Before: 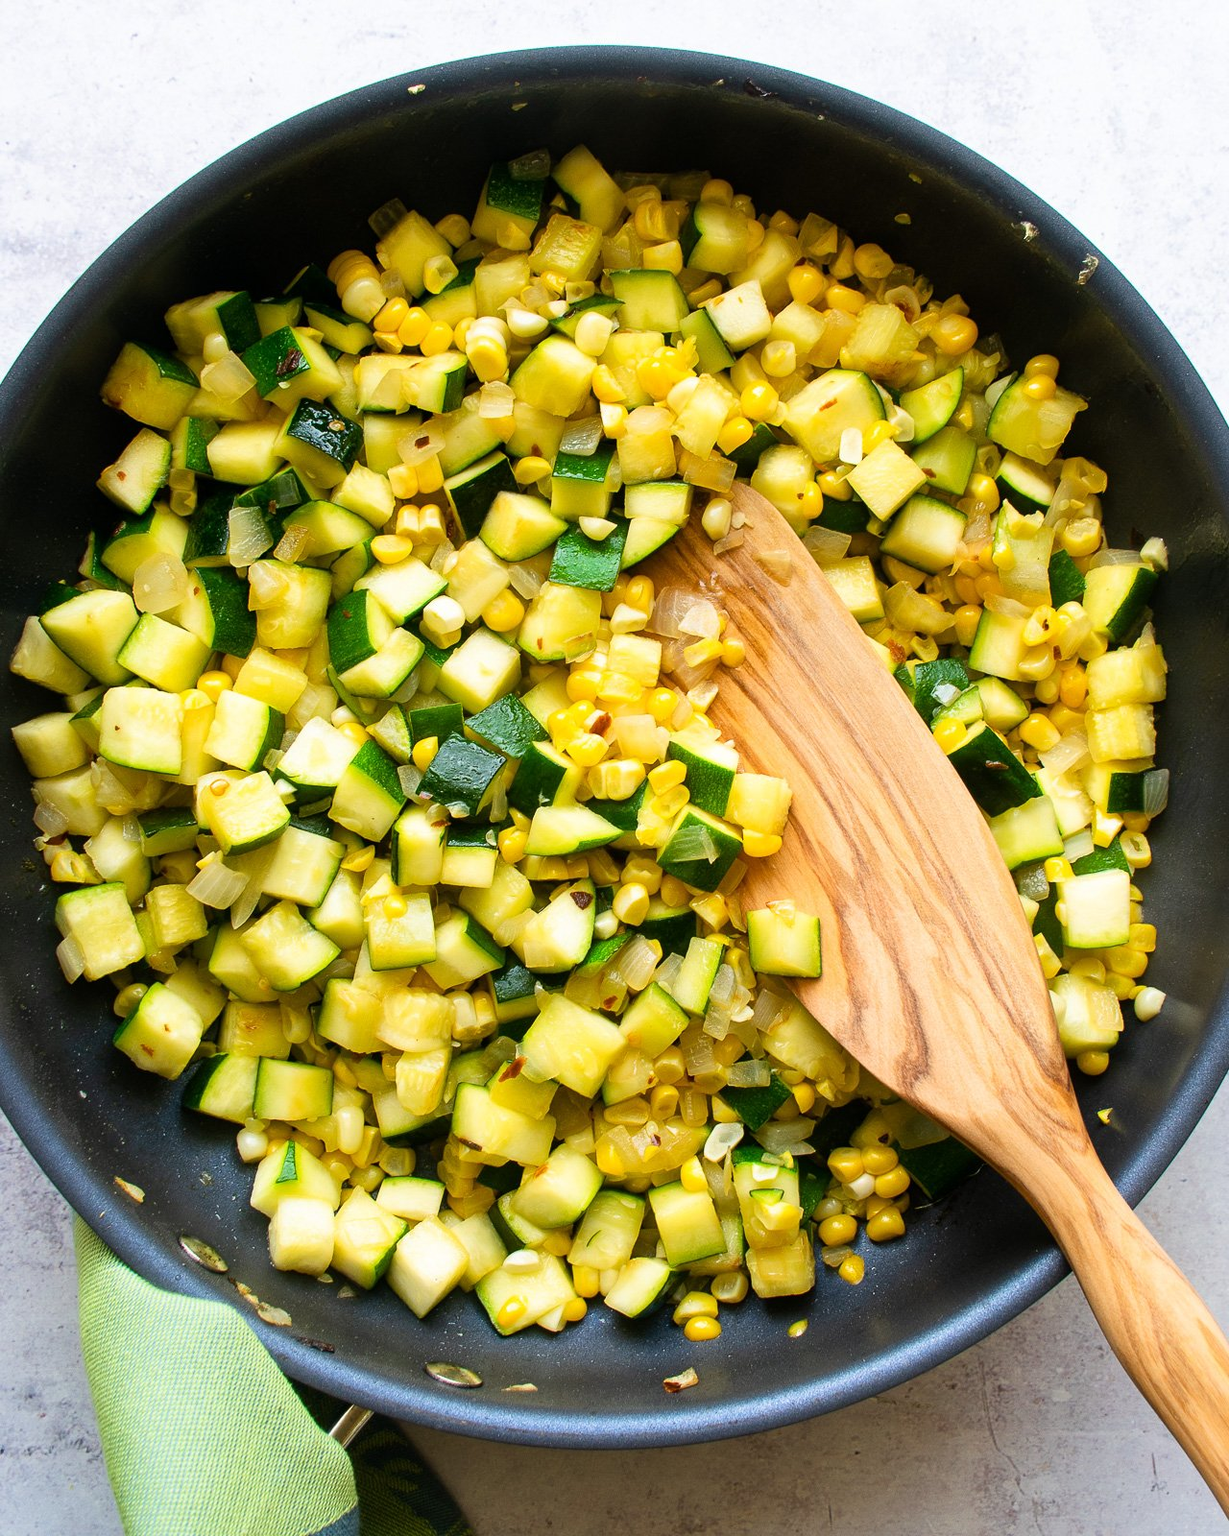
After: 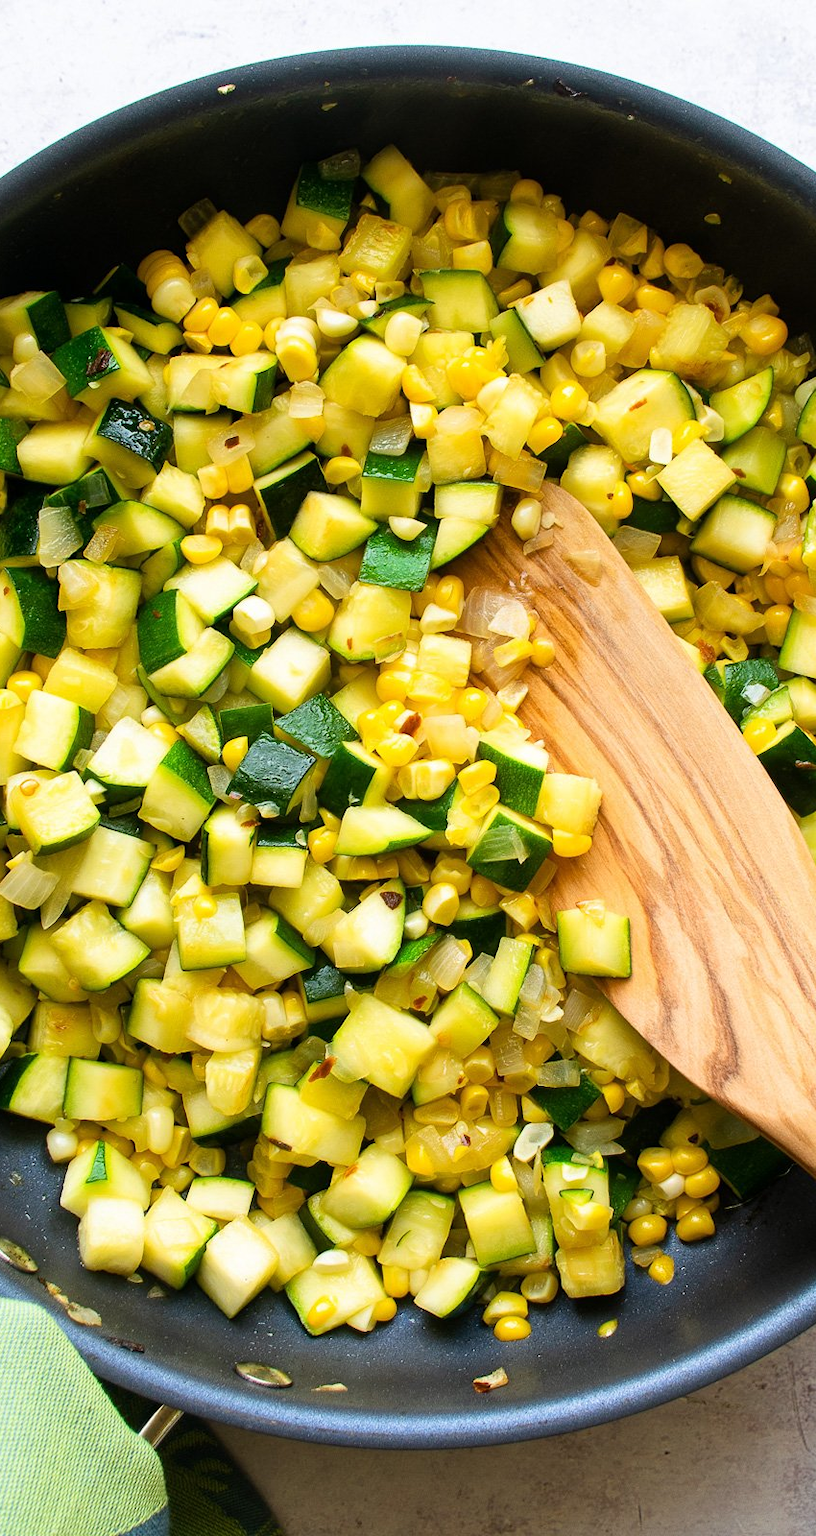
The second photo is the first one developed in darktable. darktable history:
crop and rotate: left 15.47%, right 18.007%
